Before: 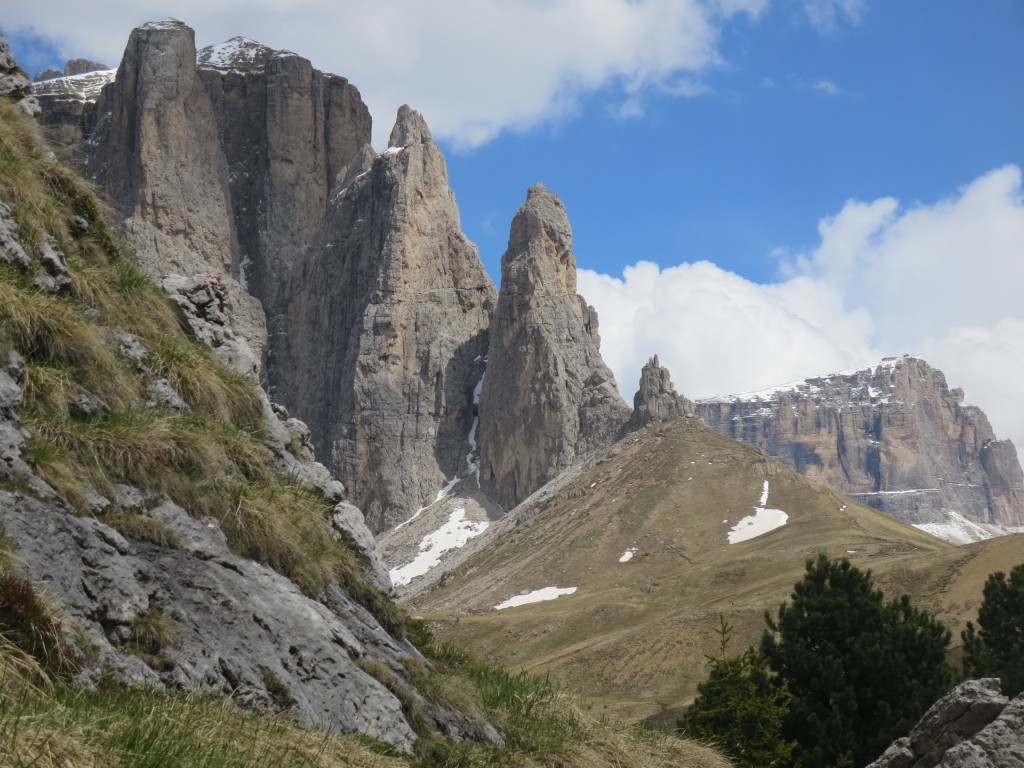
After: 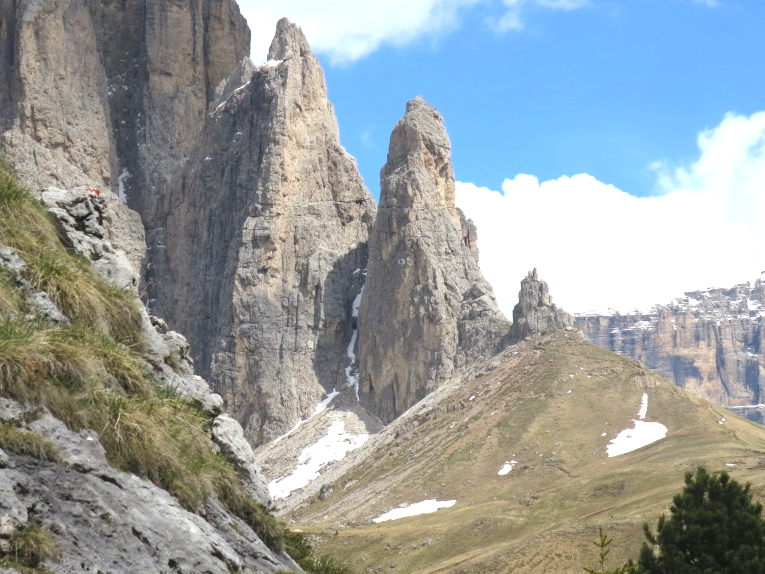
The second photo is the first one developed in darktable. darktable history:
exposure: black level correction 0, exposure 0.9 EV, compensate highlight preservation false
crop and rotate: left 11.831%, top 11.346%, right 13.429%, bottom 13.899%
